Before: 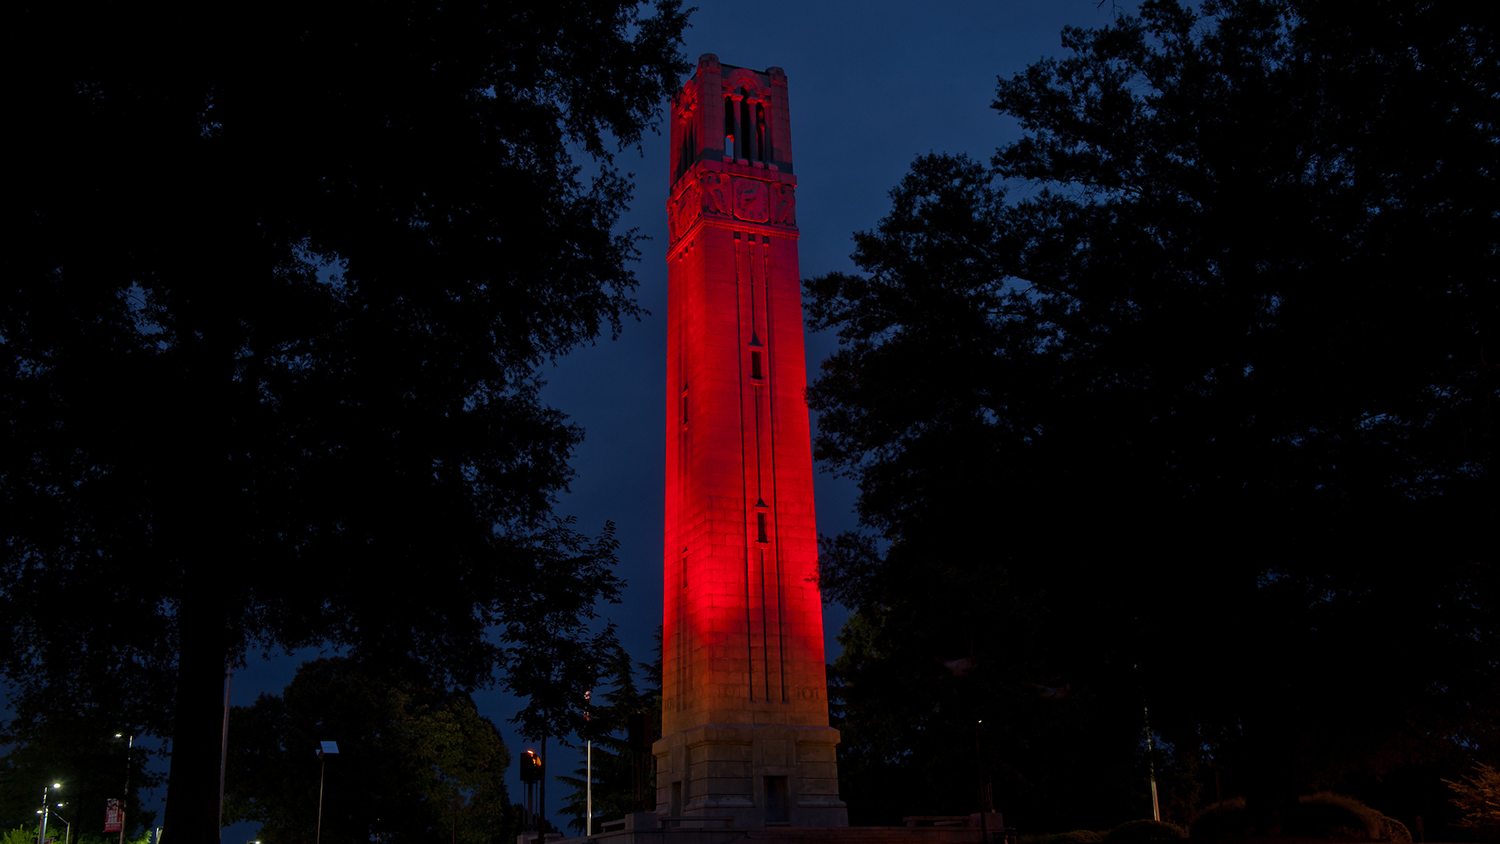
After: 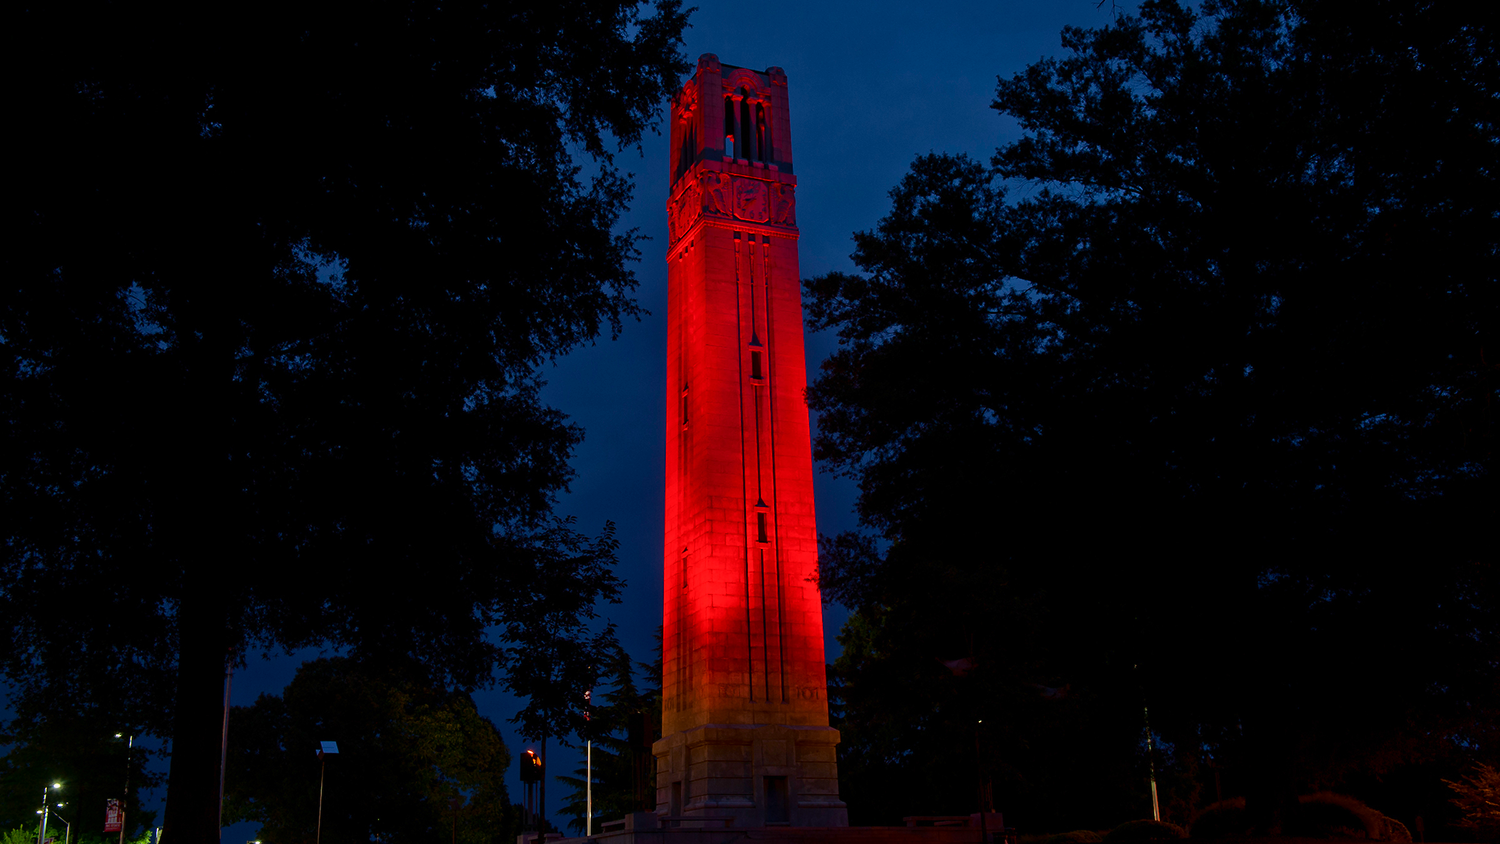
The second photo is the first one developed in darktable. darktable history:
tone curve: curves: ch0 [(0, 0) (0.091, 0.077) (0.389, 0.458) (0.745, 0.82) (0.844, 0.908) (0.909, 0.942) (1, 0.973)]; ch1 [(0, 0) (0.437, 0.404) (0.5, 0.5) (0.529, 0.55) (0.58, 0.6) (0.616, 0.649) (1, 1)]; ch2 [(0, 0) (0.442, 0.415) (0.5, 0.5) (0.535, 0.557) (0.585, 0.62) (1, 1)], color space Lab, independent channels, preserve colors none
